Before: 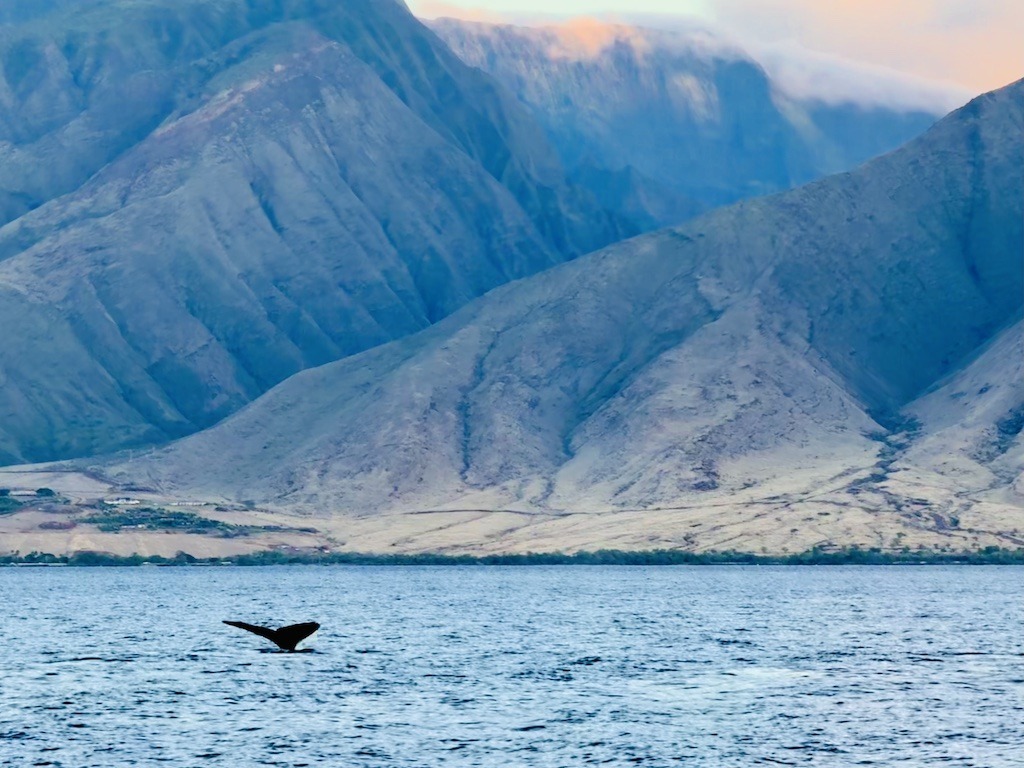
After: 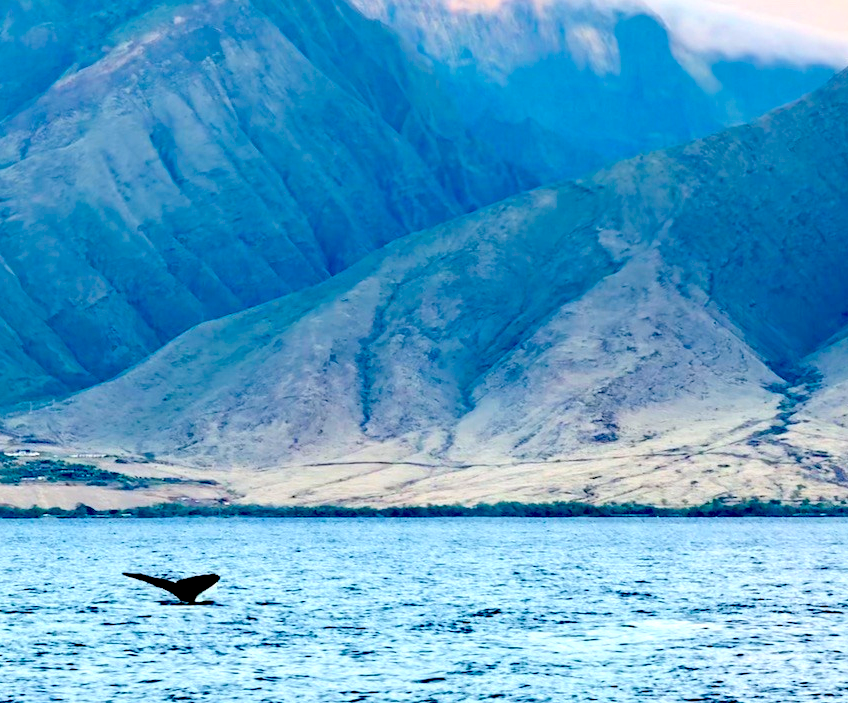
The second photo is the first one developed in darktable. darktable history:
exposure: black level correction 0.04, exposure 0.5 EV, compensate highlight preservation false
crop: left 9.807%, top 6.259%, right 7.334%, bottom 2.177%
